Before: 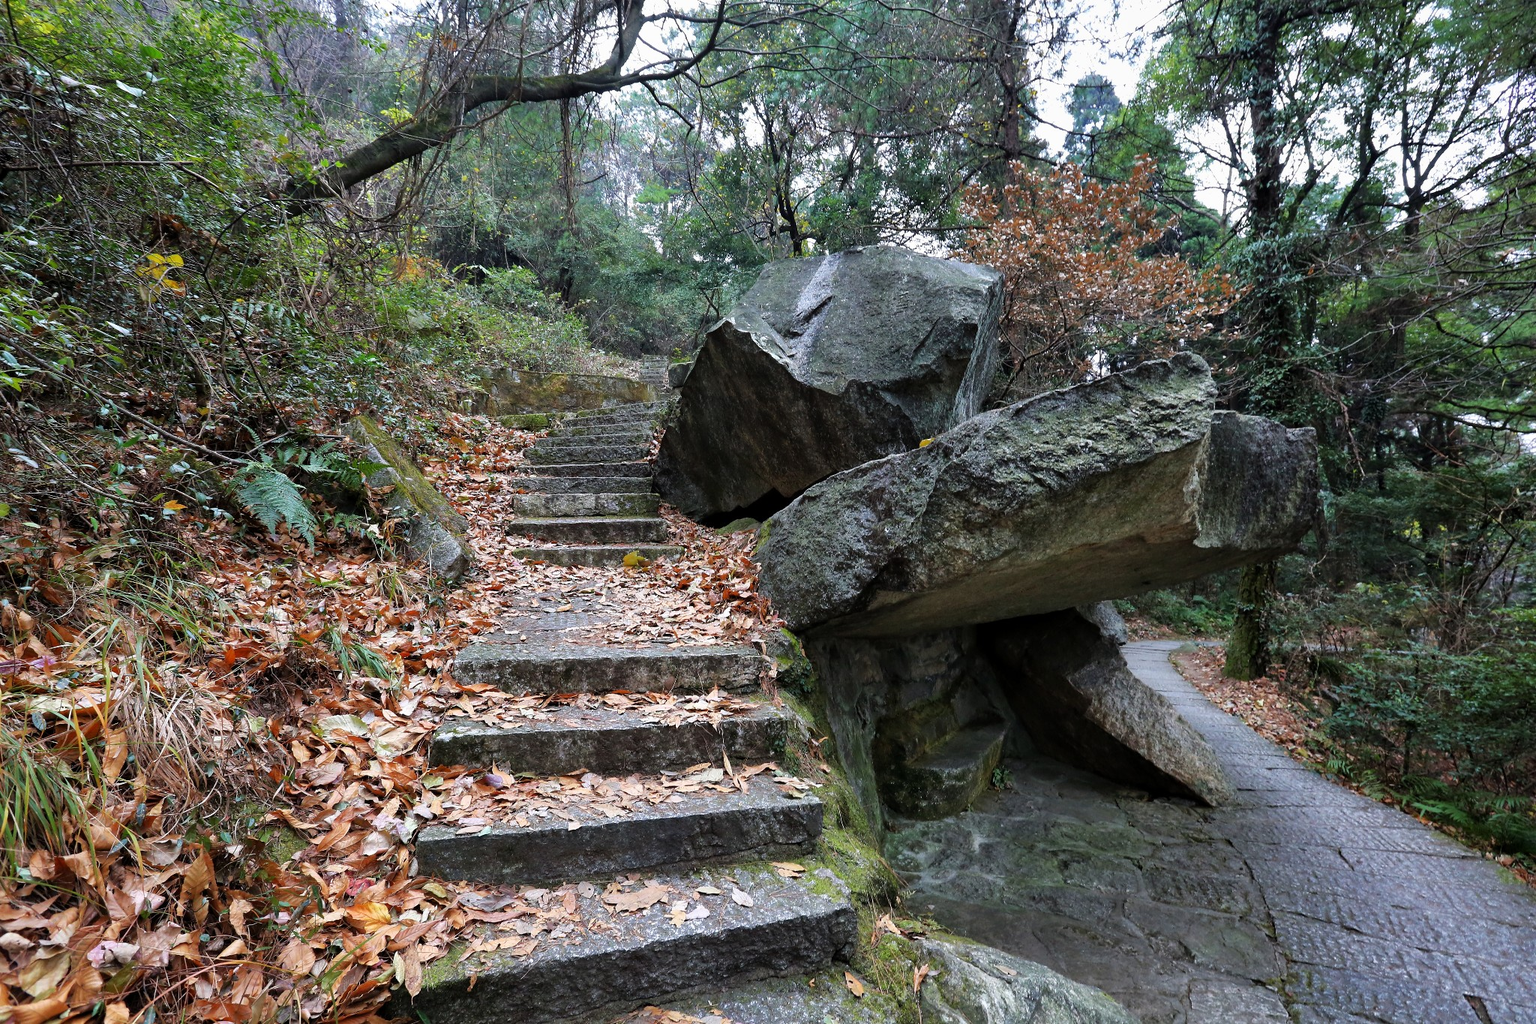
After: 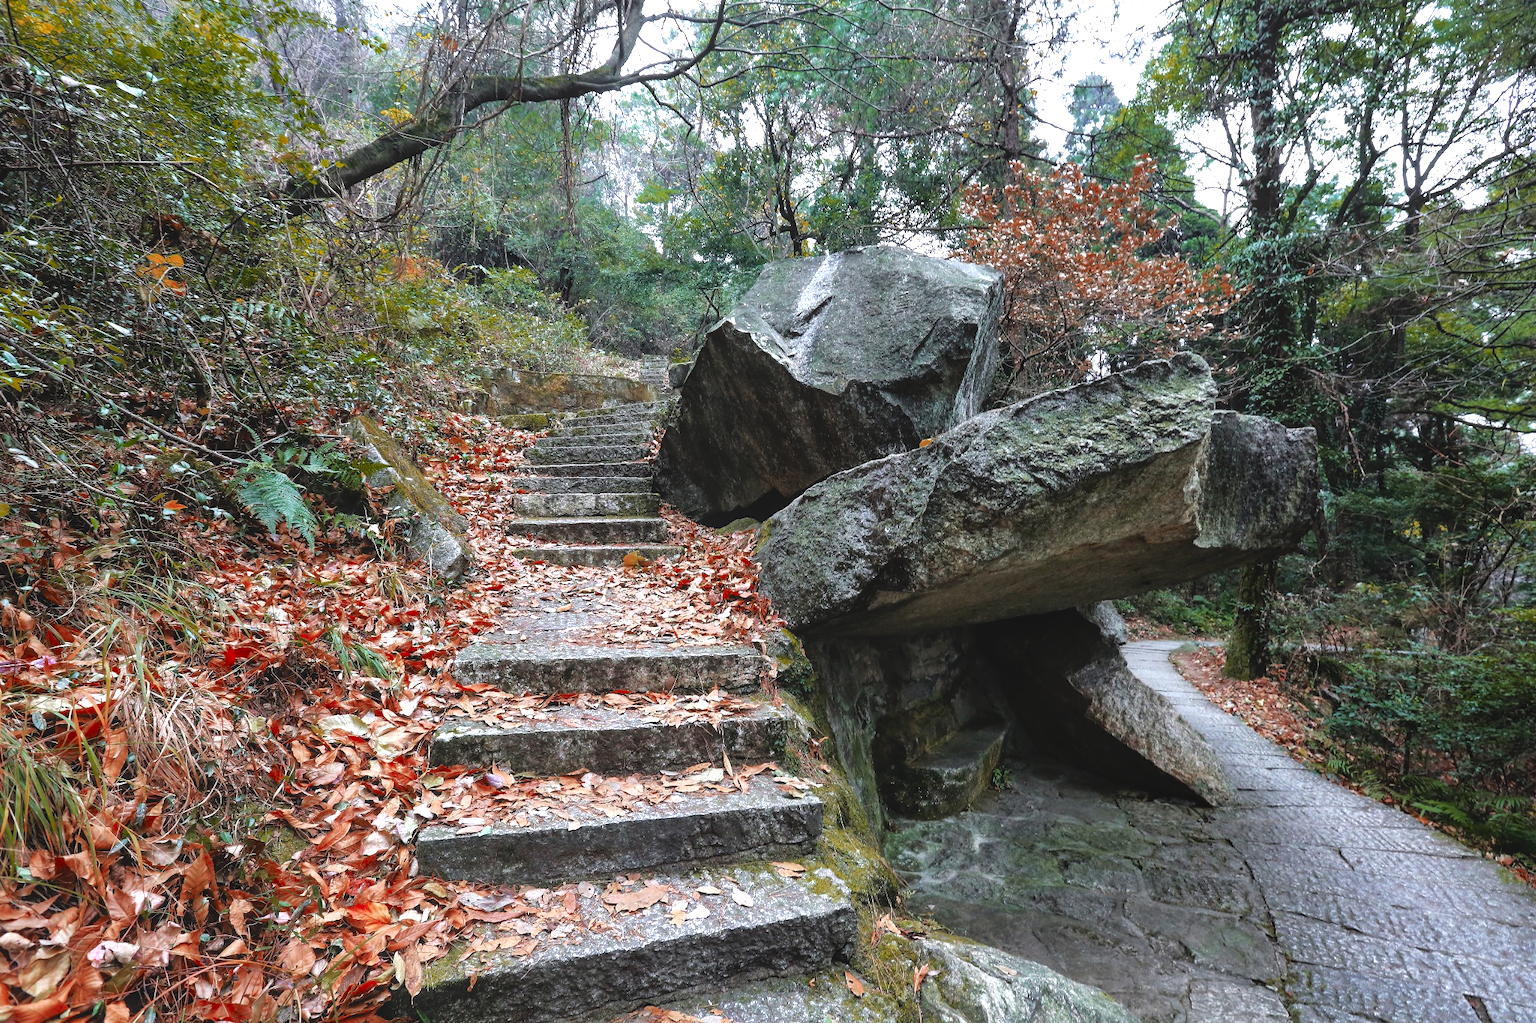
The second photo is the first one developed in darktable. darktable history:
color zones: curves: ch0 [(0, 0.299) (0.25, 0.383) (0.456, 0.352) (0.736, 0.571)]; ch1 [(0, 0.63) (0.151, 0.568) (0.254, 0.416) (0.47, 0.558) (0.732, 0.37) (0.909, 0.492)]; ch2 [(0.004, 0.604) (0.158, 0.443) (0.257, 0.403) (0.761, 0.468)]
local contrast: highlights 46%, shadows 5%, detail 101%
tone equalizer: -8 EV -0.785 EV, -7 EV -0.684 EV, -6 EV -0.574 EV, -5 EV -0.424 EV, -3 EV 0.379 EV, -2 EV 0.6 EV, -1 EV 0.685 EV, +0 EV 0.725 EV
